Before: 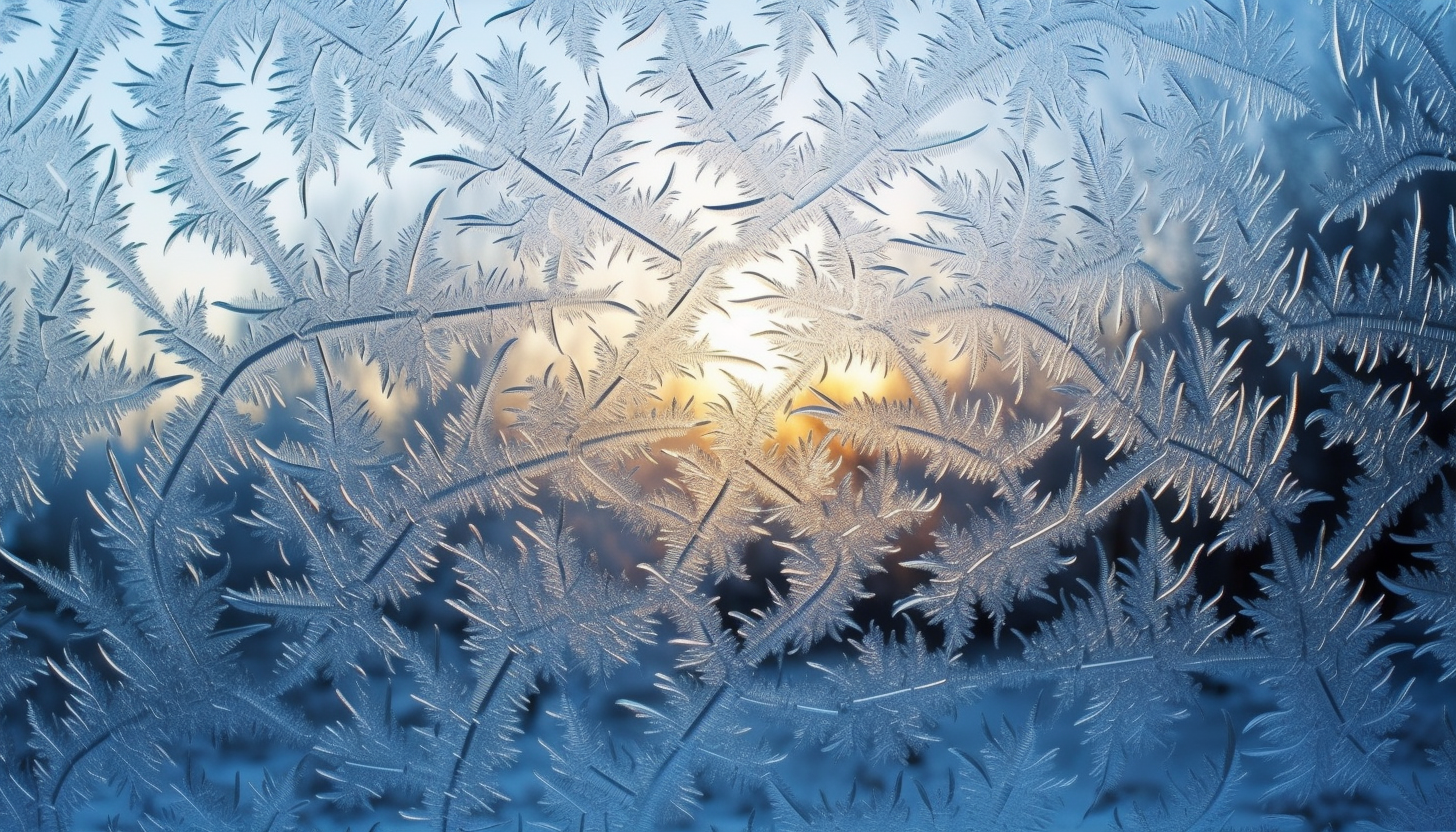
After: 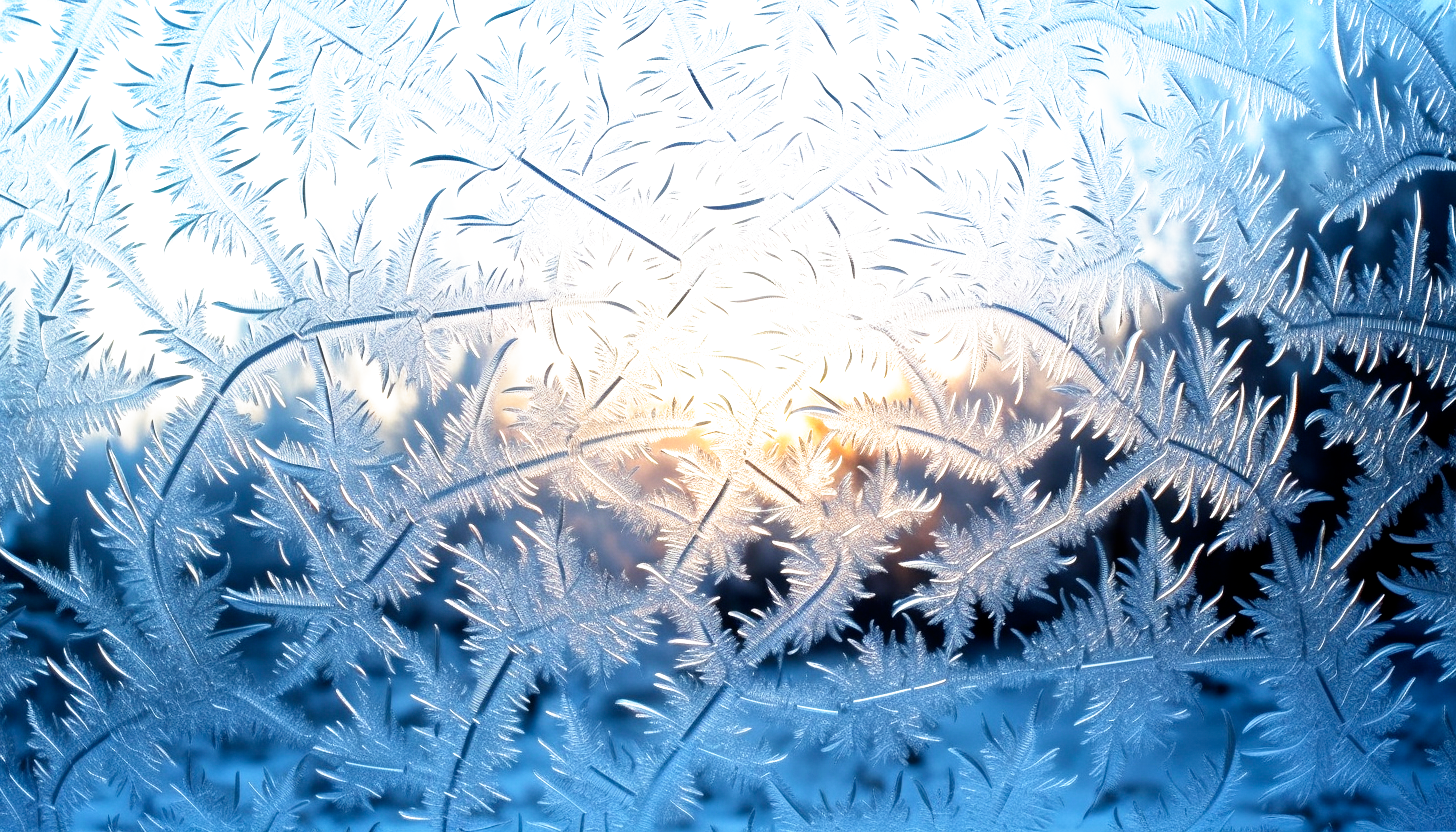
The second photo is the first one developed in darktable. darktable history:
exposure: black level correction 0, exposure 0.877 EV, compensate exposure bias true, compensate highlight preservation false
filmic rgb: black relative exposure -8.7 EV, white relative exposure 2.7 EV, threshold 3 EV, target black luminance 0%, hardness 6.25, latitude 75%, contrast 1.325, highlights saturation mix -5%, preserve chrominance no, color science v5 (2021), iterations of high-quality reconstruction 0, enable highlight reconstruction true
